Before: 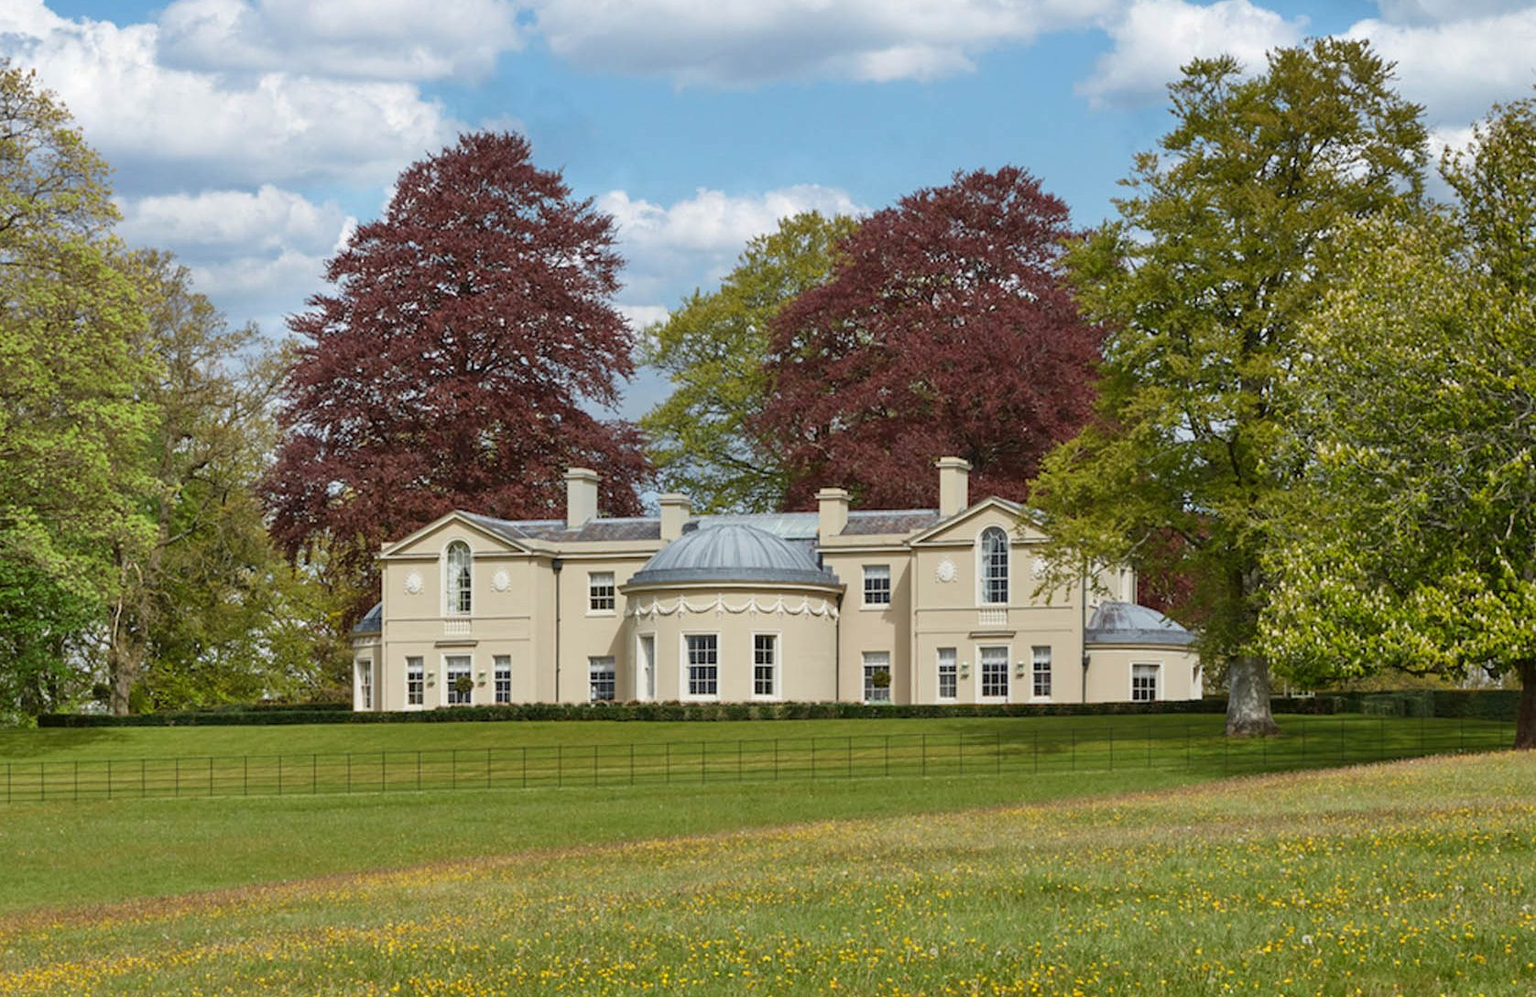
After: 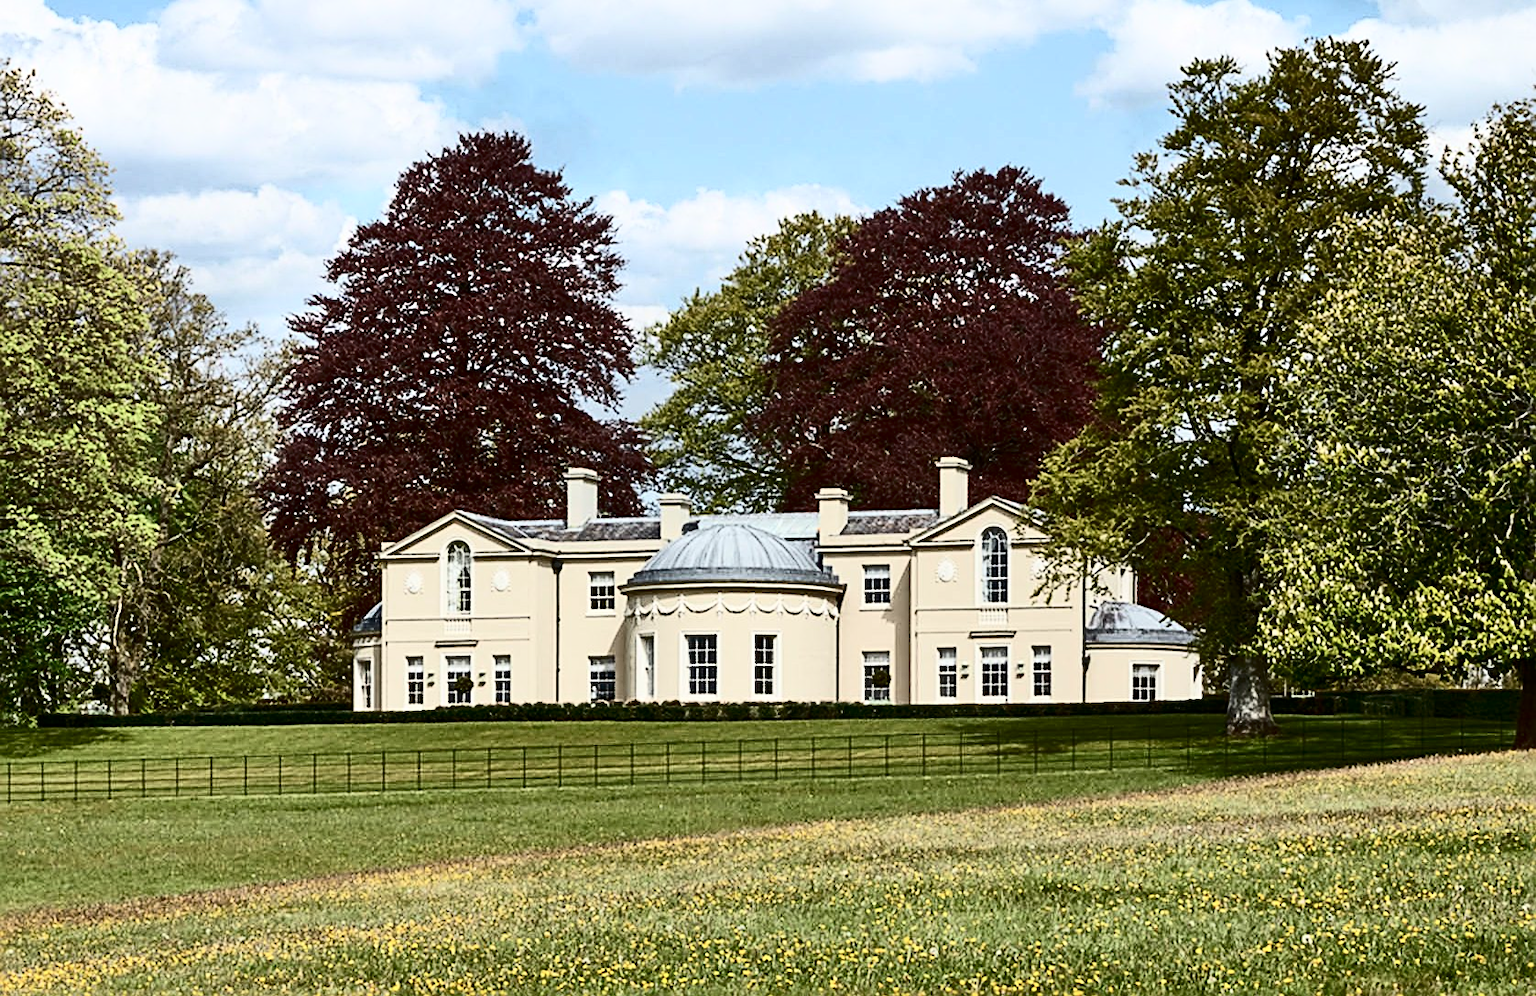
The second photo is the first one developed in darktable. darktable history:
sharpen: radius 2.542, amount 0.639
contrast brightness saturation: contrast 0.499, saturation -0.091
